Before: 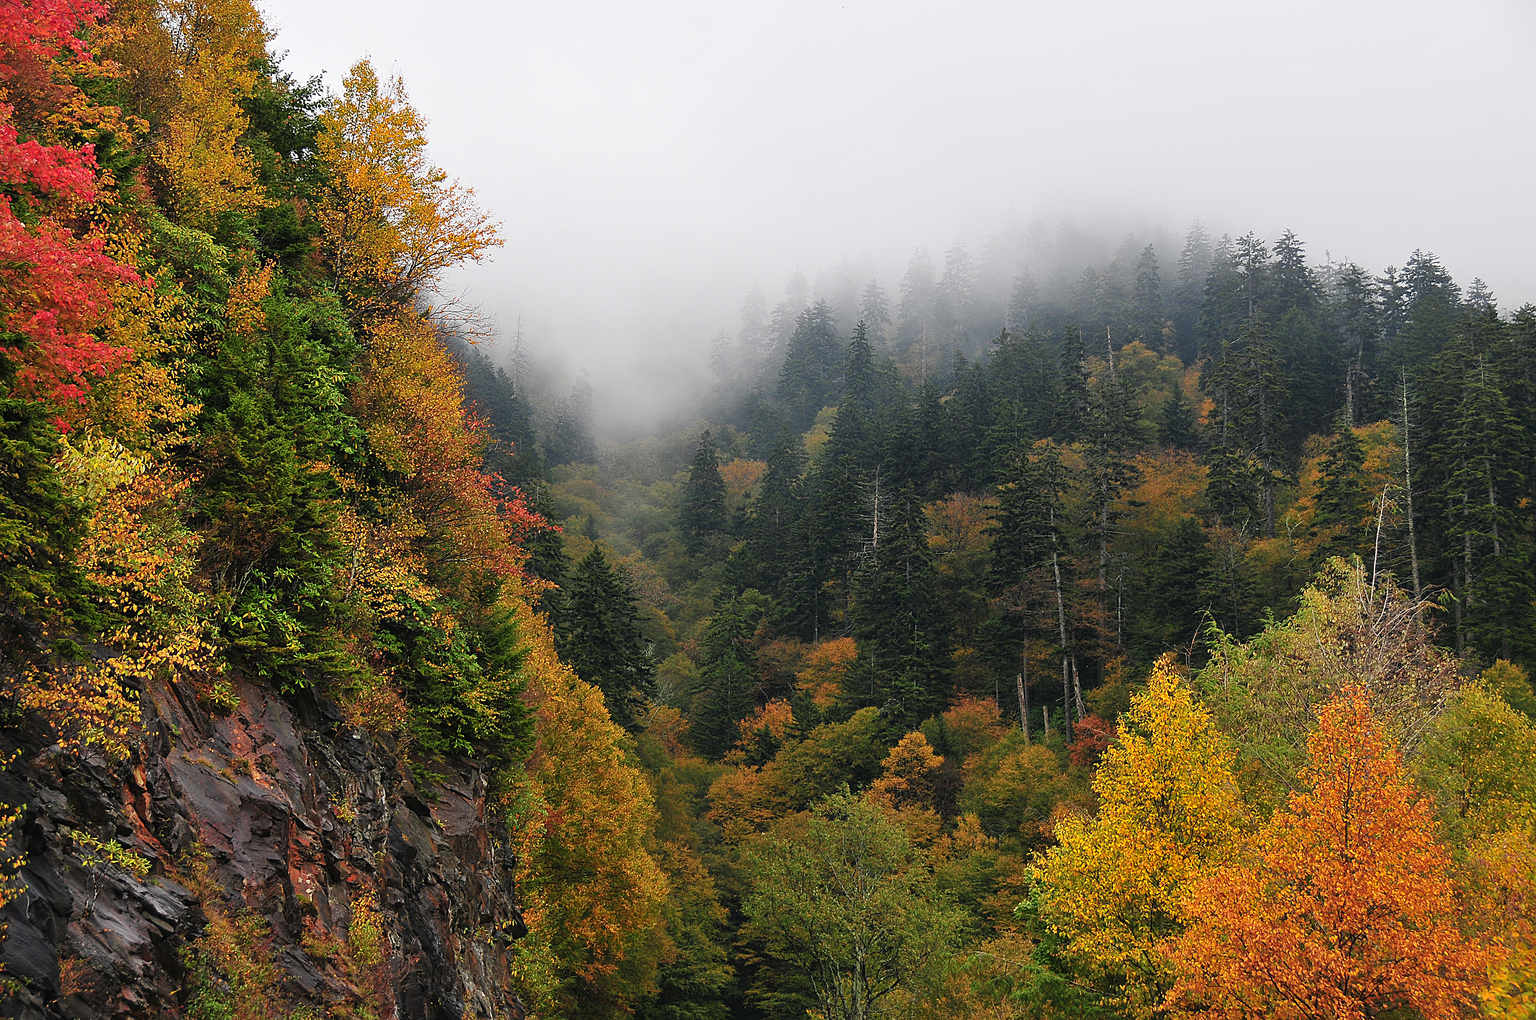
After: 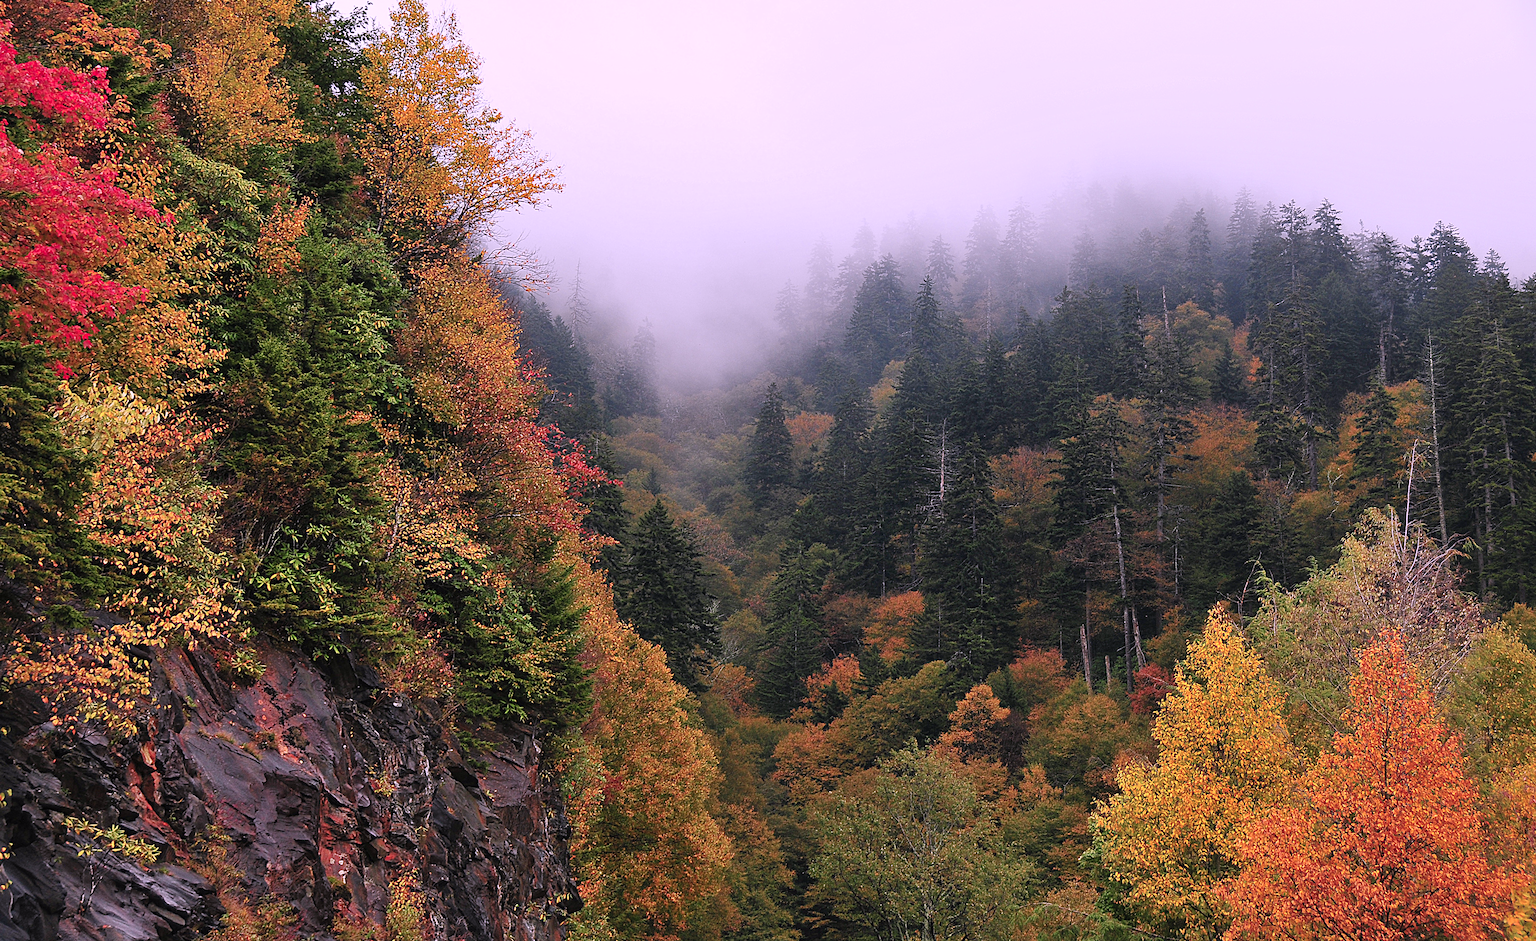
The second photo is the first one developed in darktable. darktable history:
rotate and perspective: rotation -0.013°, lens shift (vertical) -0.027, lens shift (horizontal) 0.178, crop left 0.016, crop right 0.989, crop top 0.082, crop bottom 0.918
color correction: highlights a* 15.46, highlights b* -20.56
